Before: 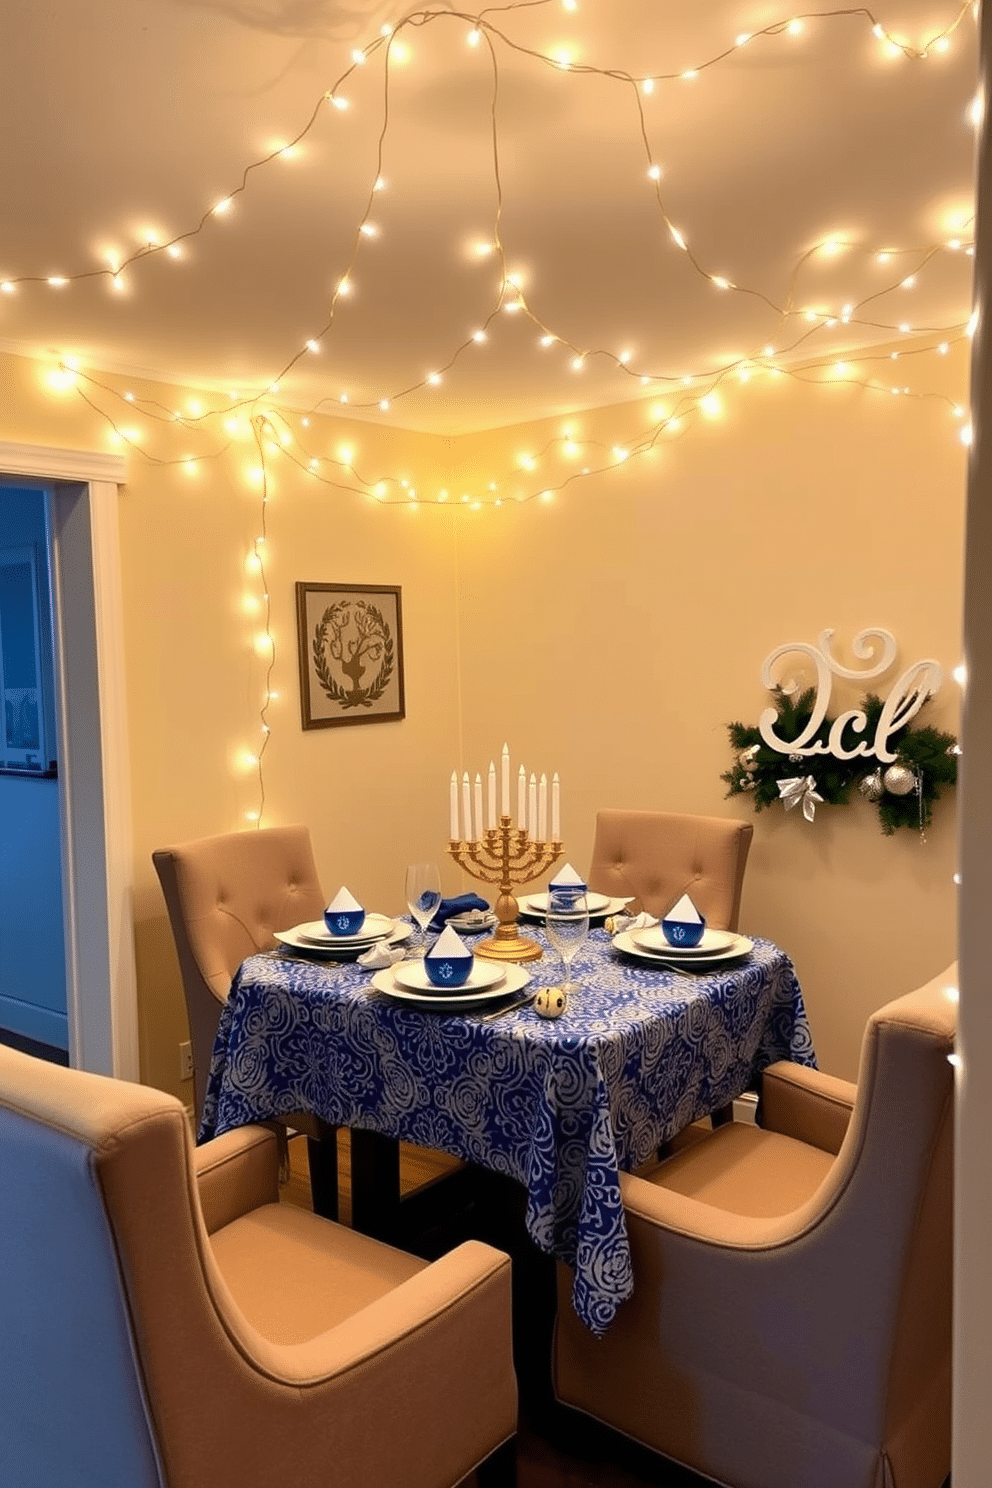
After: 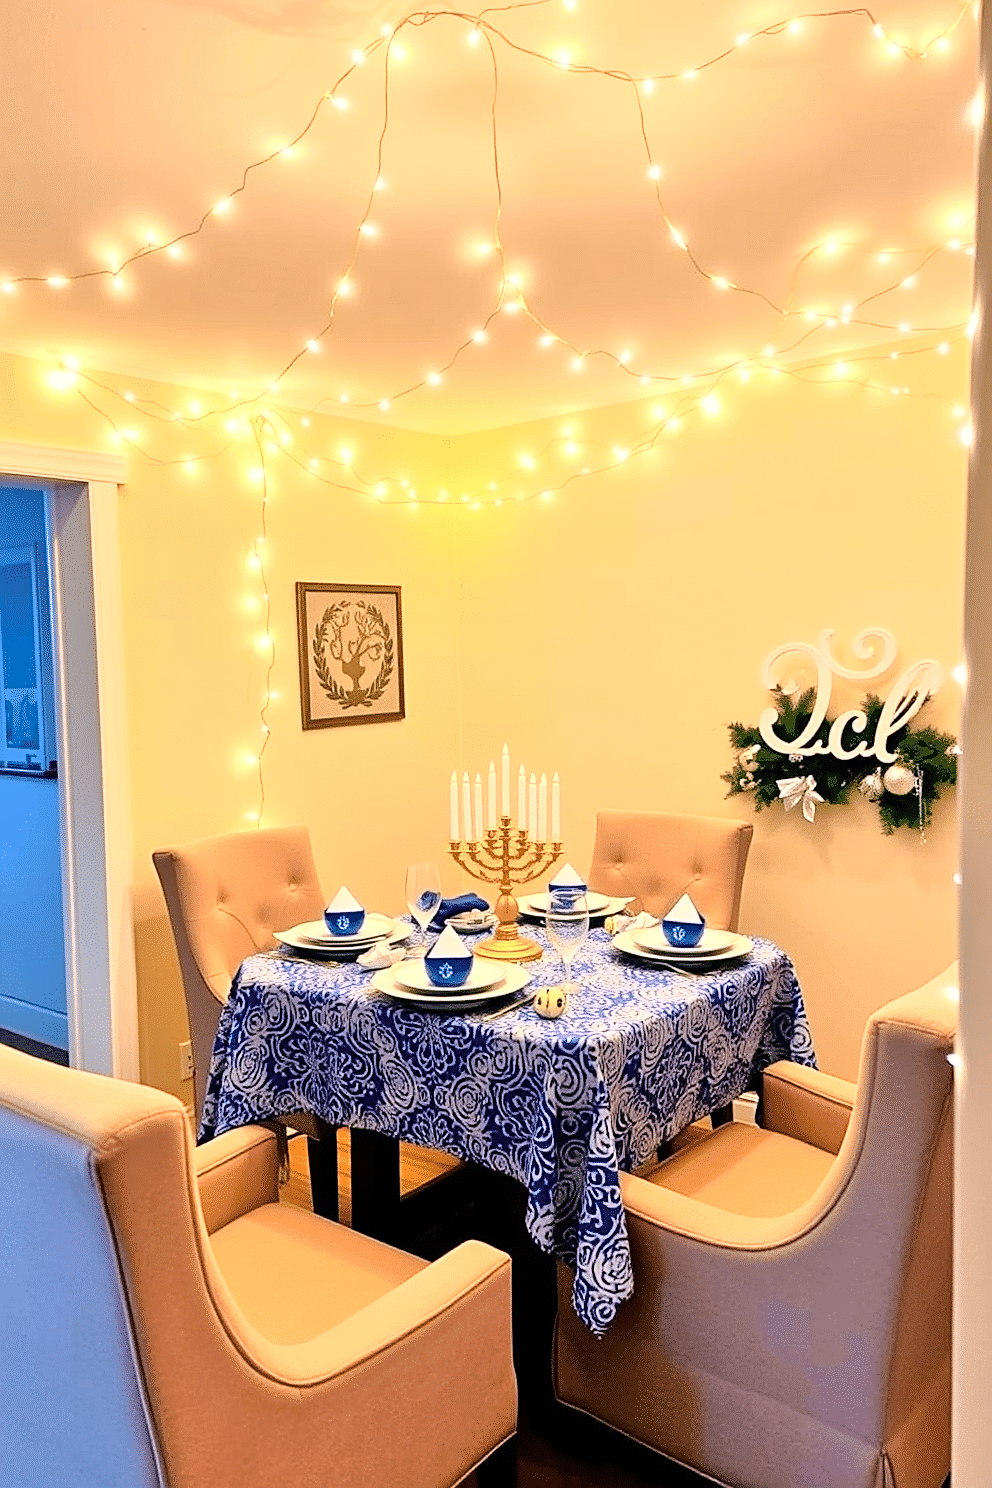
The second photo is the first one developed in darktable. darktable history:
sharpen: on, module defaults
contrast brightness saturation: contrast 0.098, brightness 0.011, saturation 0.025
base curve: curves: ch0 [(0, 0) (0.028, 0.03) (0.121, 0.232) (0.46, 0.748) (0.859, 0.968) (1, 1)]
tone equalizer: -7 EV 0.153 EV, -6 EV 0.583 EV, -5 EV 1.17 EV, -4 EV 1.33 EV, -3 EV 1.13 EV, -2 EV 0.6 EV, -1 EV 0.149 EV
